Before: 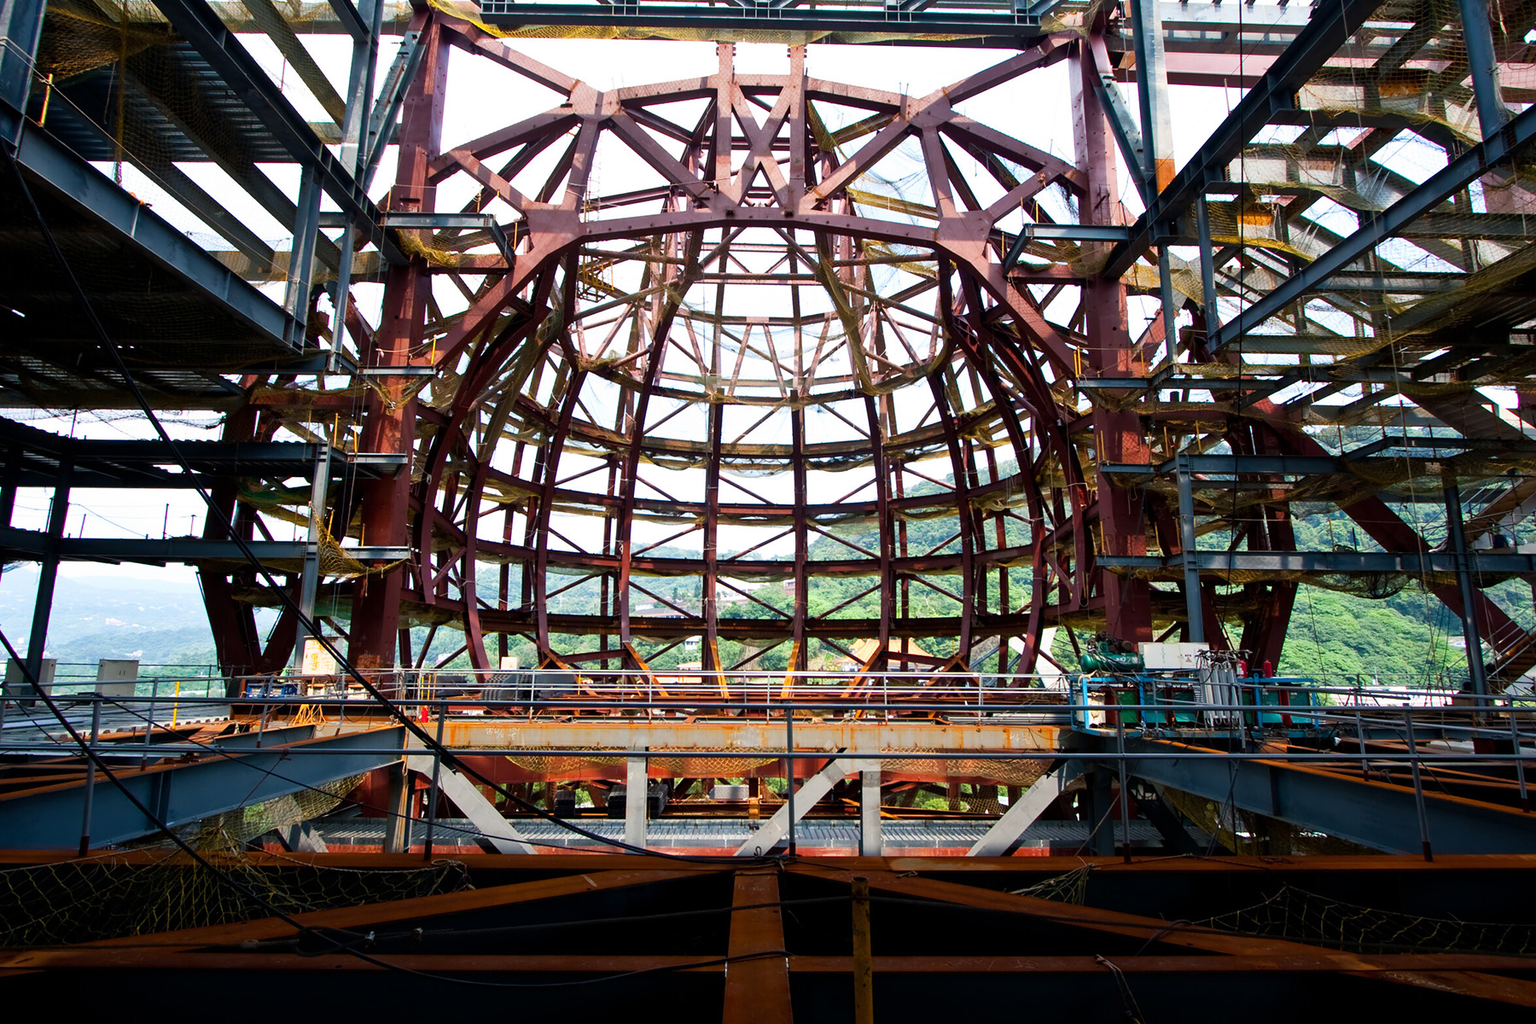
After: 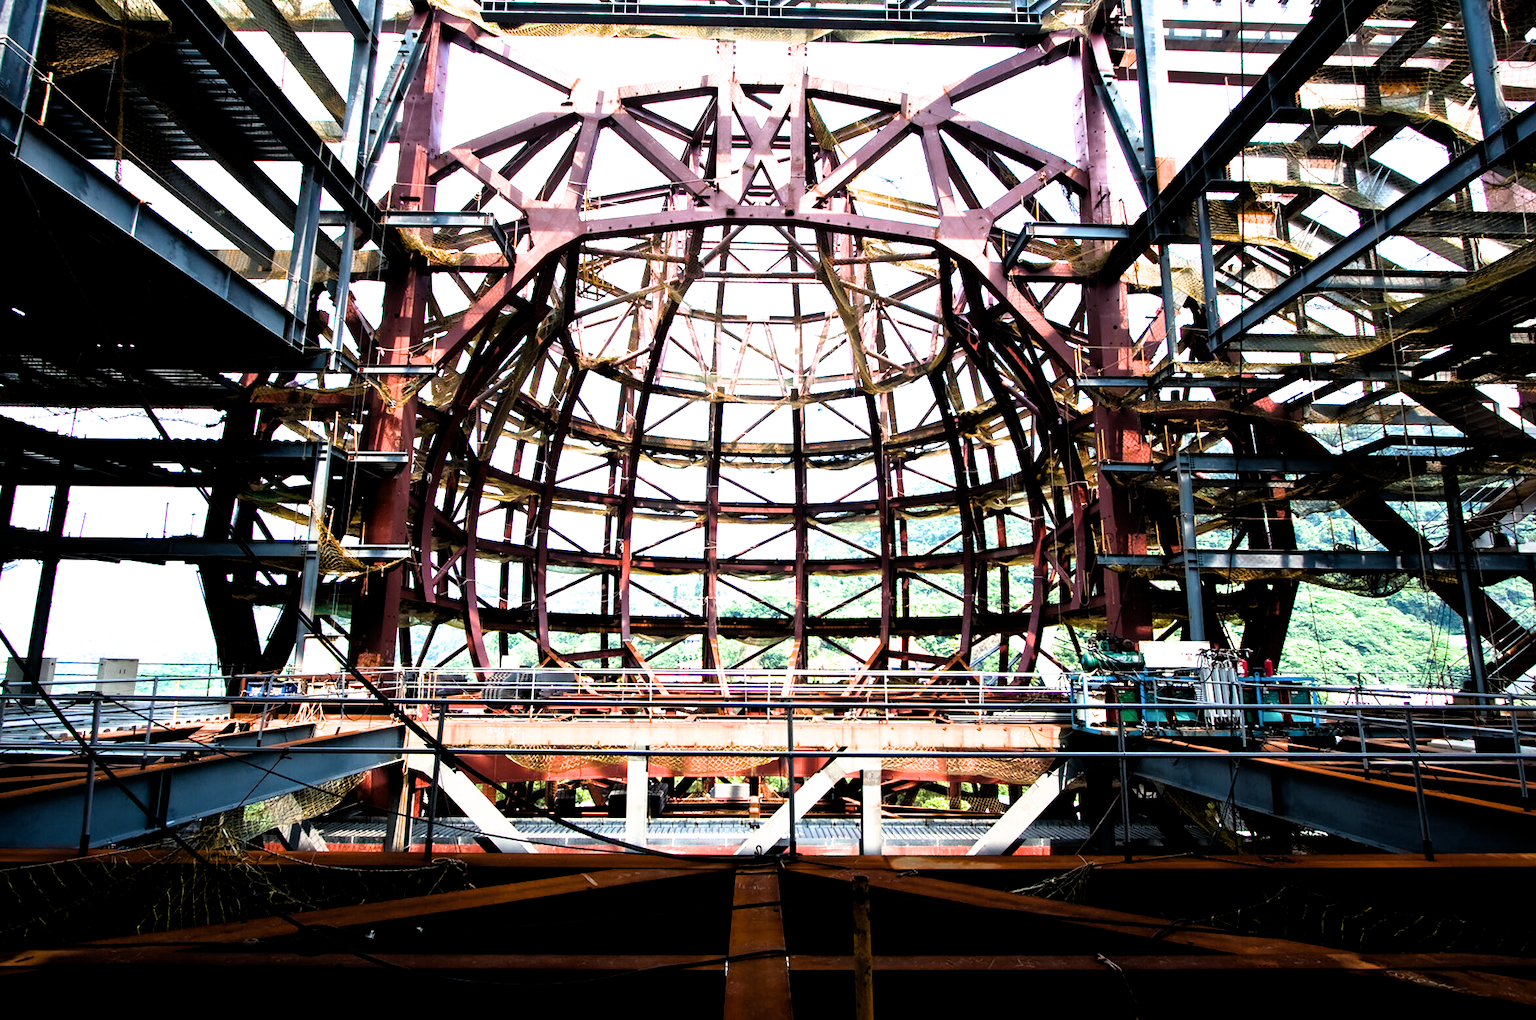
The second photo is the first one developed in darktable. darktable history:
filmic rgb: black relative exposure -5.5 EV, white relative exposure 2.5 EV, target black luminance 0%, hardness 4.54, latitude 67.31%, contrast 1.47, shadows ↔ highlights balance -4.35%
exposure: exposure 1.001 EV, compensate exposure bias true, compensate highlight preservation false
crop: top 0.24%, bottom 0.132%
